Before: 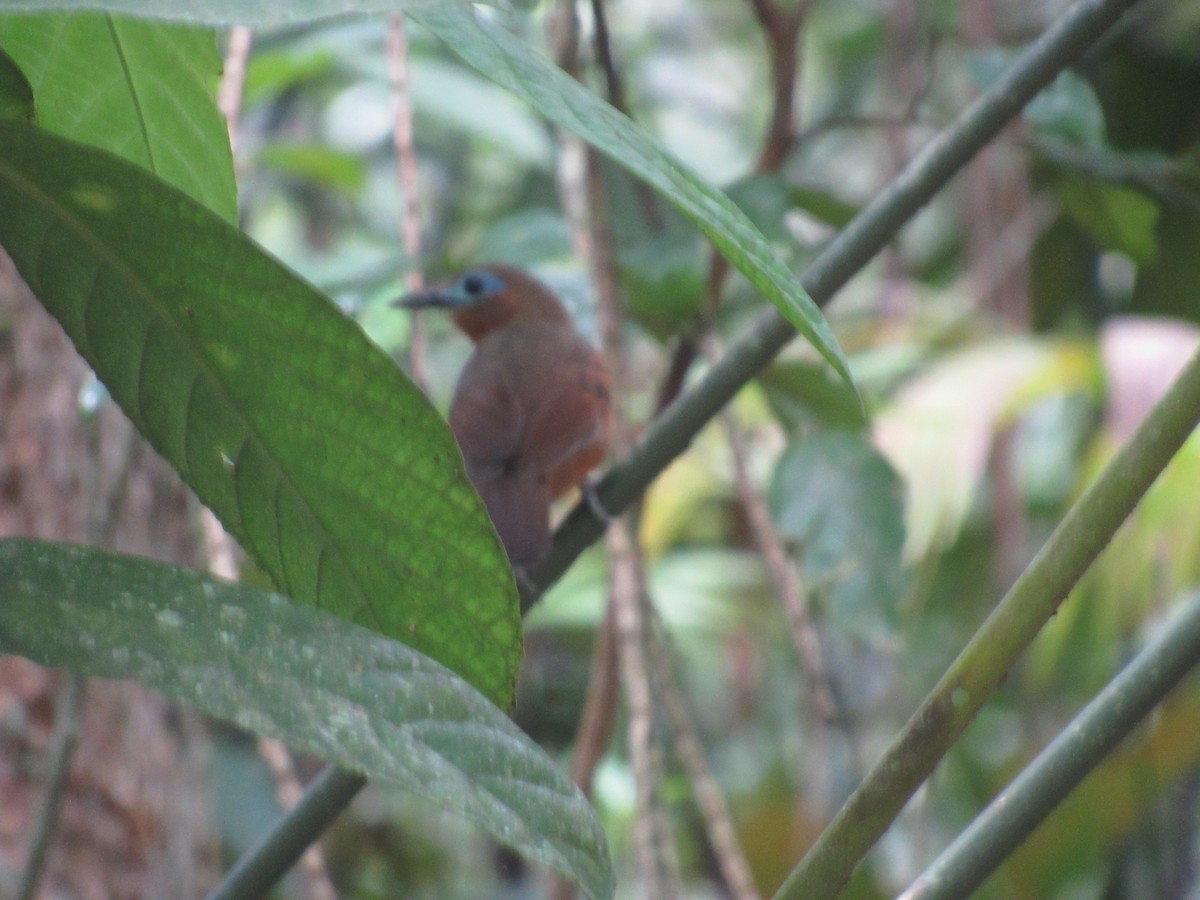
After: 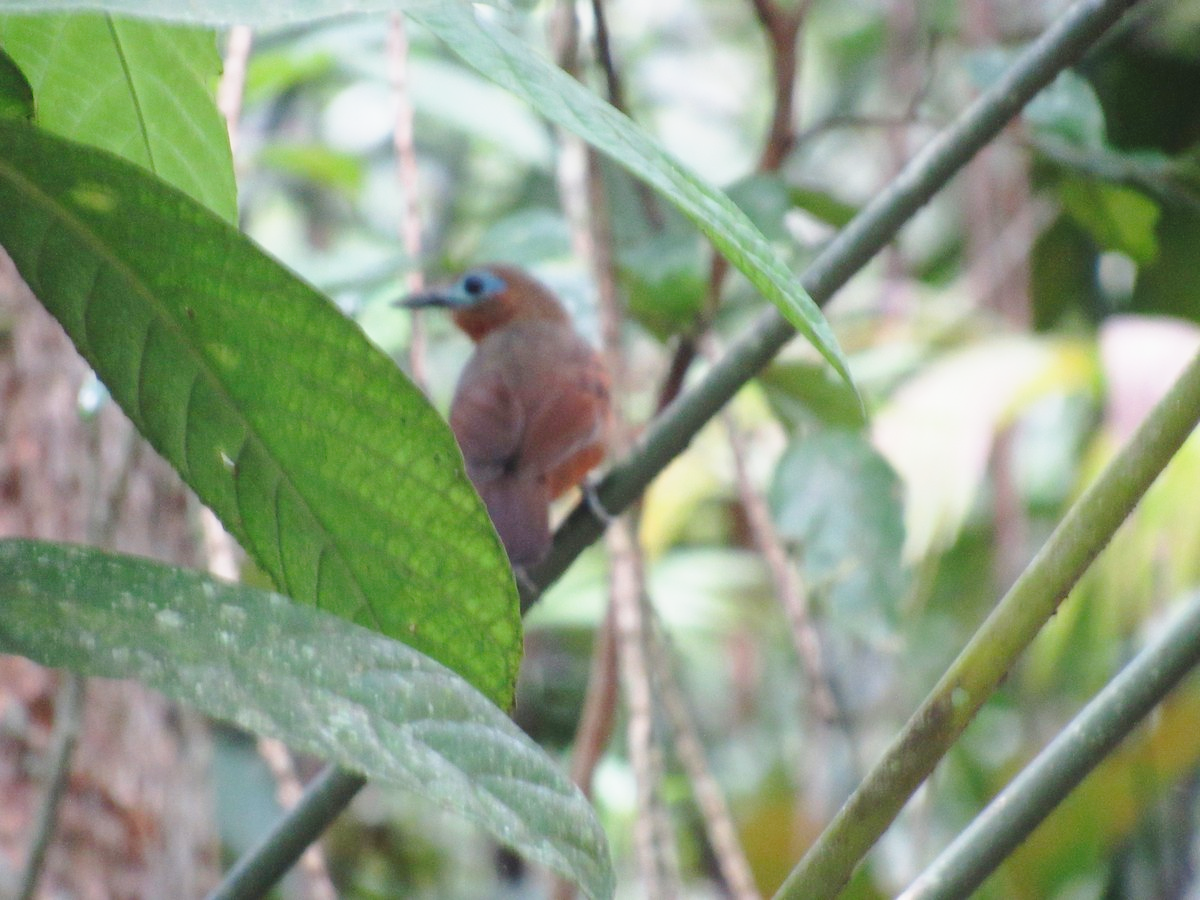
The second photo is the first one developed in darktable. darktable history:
exposure: black level correction 0.001, exposure -0.122 EV, compensate highlight preservation false
base curve: curves: ch0 [(0, 0) (0.028, 0.03) (0.121, 0.232) (0.46, 0.748) (0.859, 0.968) (1, 1)], preserve colors none
tone equalizer: edges refinement/feathering 500, mask exposure compensation -1.57 EV, preserve details no
